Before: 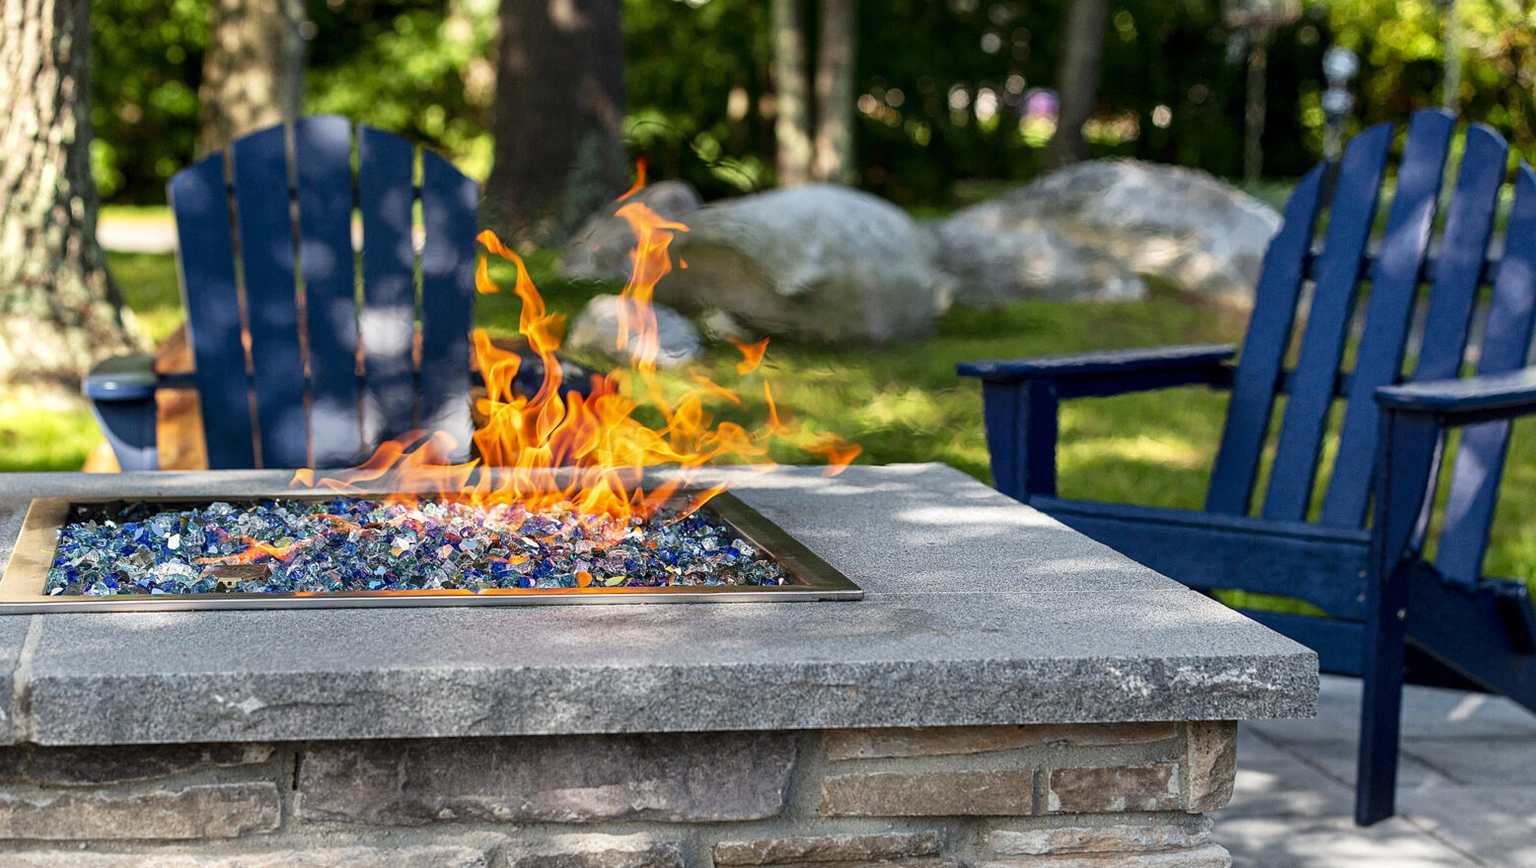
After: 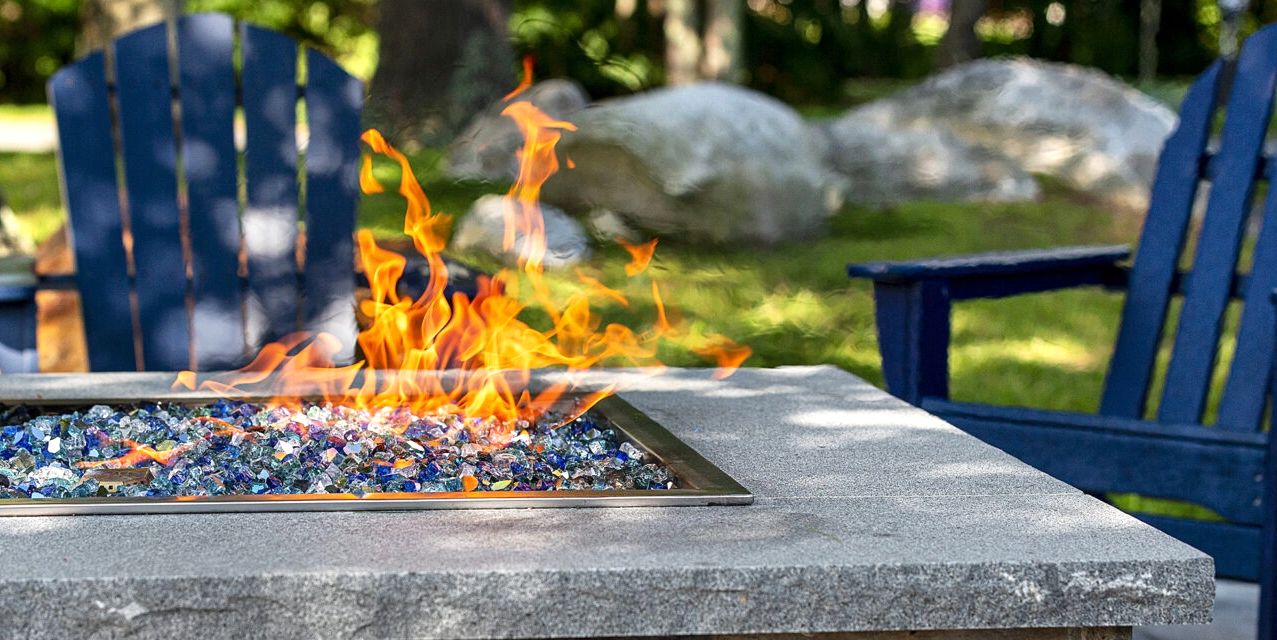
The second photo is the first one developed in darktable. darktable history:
crop: left 7.856%, top 11.836%, right 10.12%, bottom 15.387%
exposure: exposure 0.2 EV, compensate highlight preservation false
